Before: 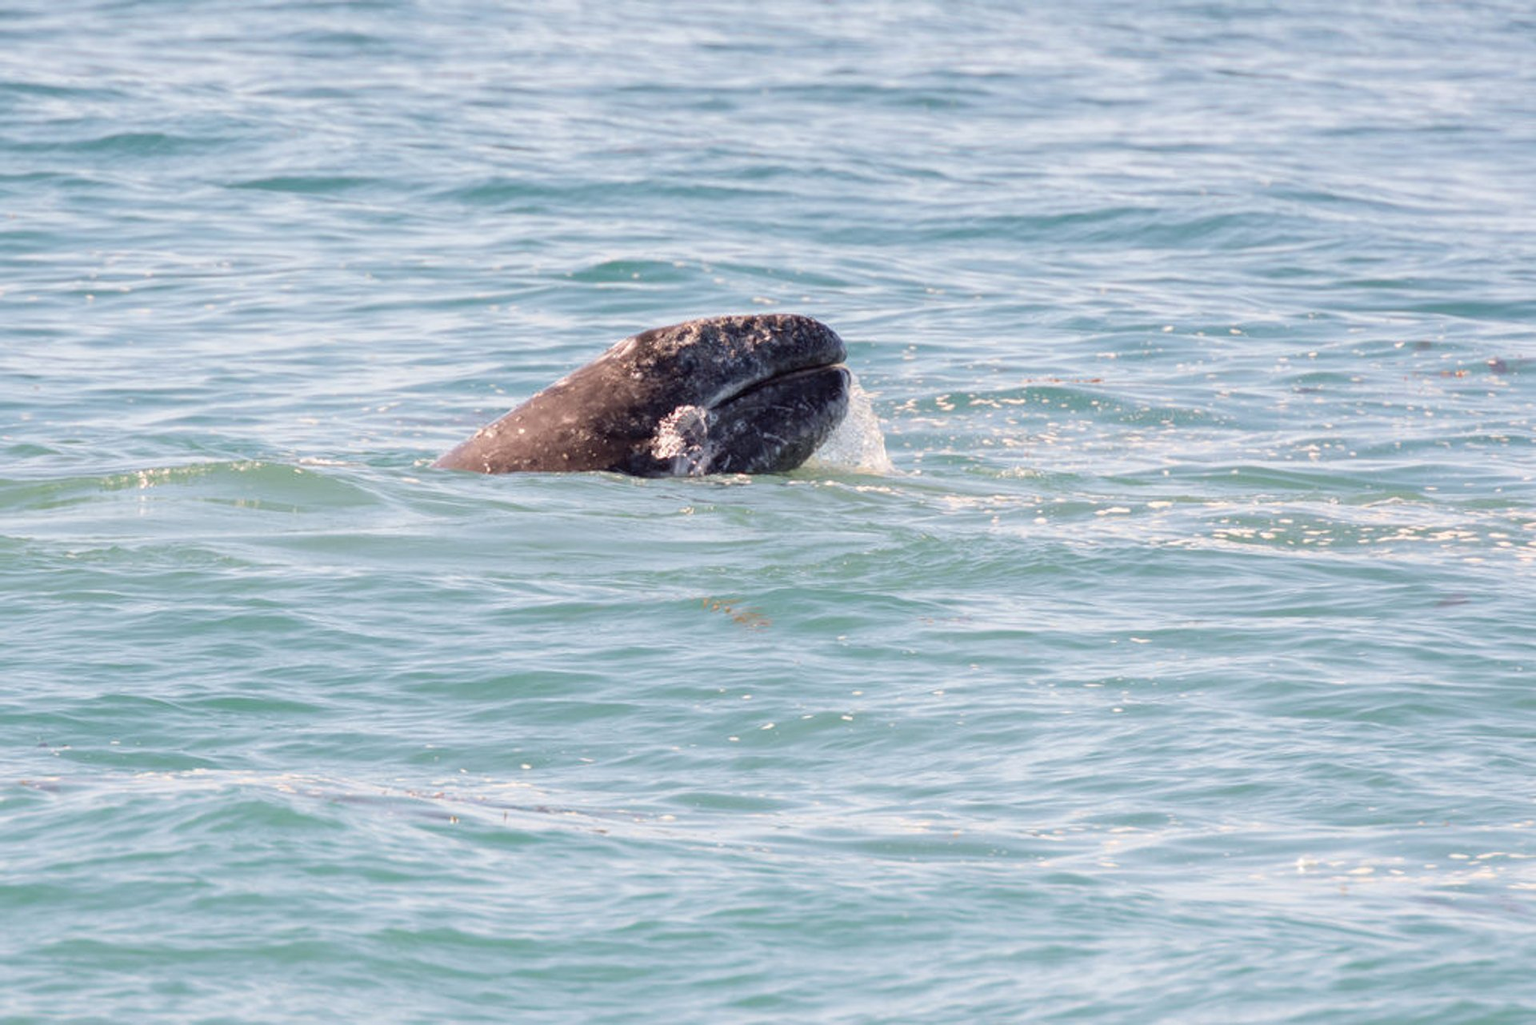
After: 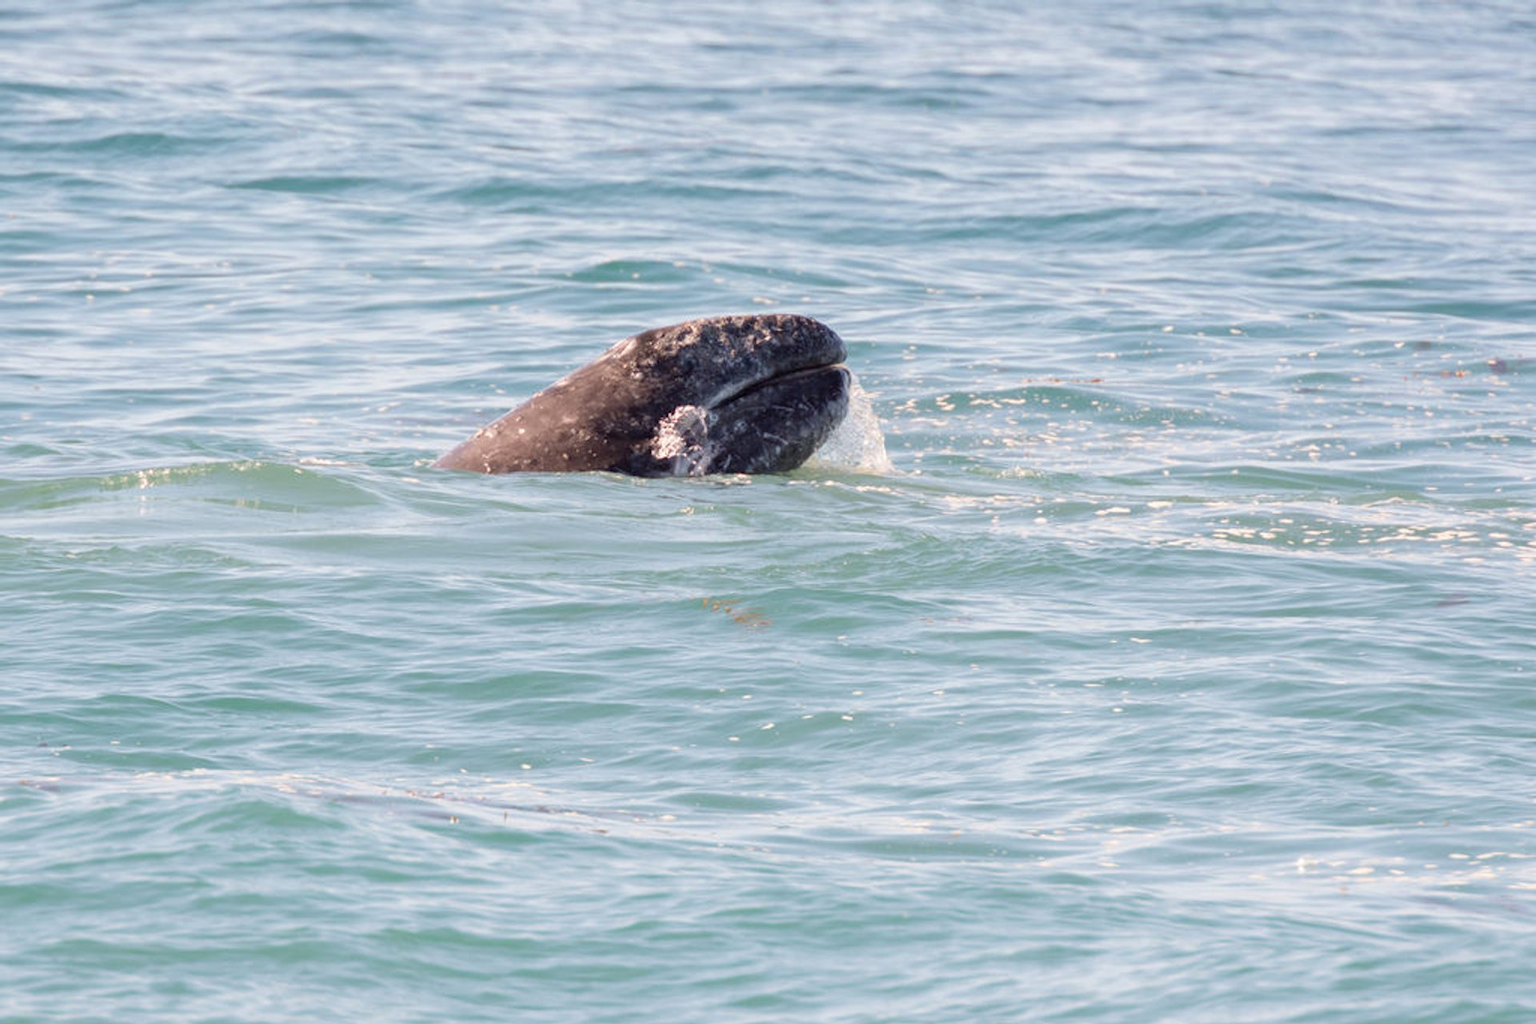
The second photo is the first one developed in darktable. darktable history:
color correction: highlights b* 0.046
